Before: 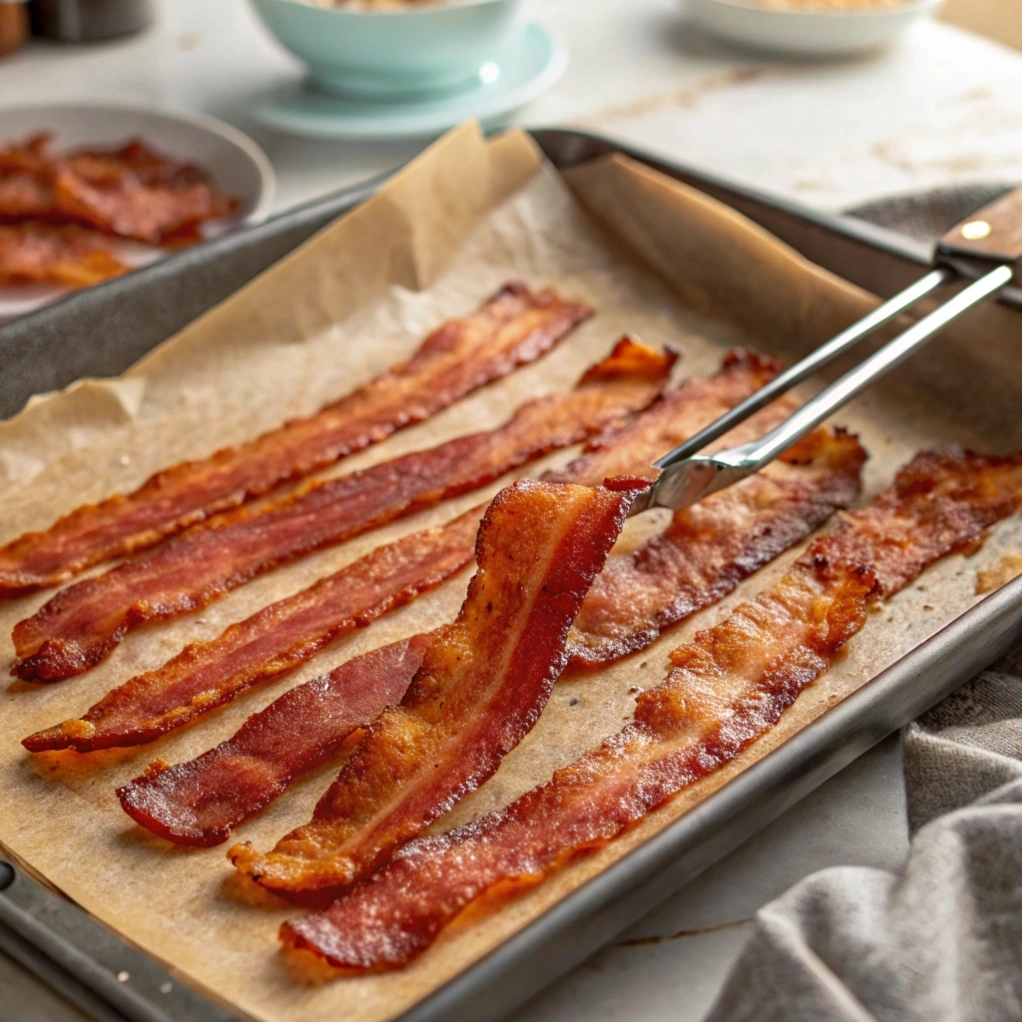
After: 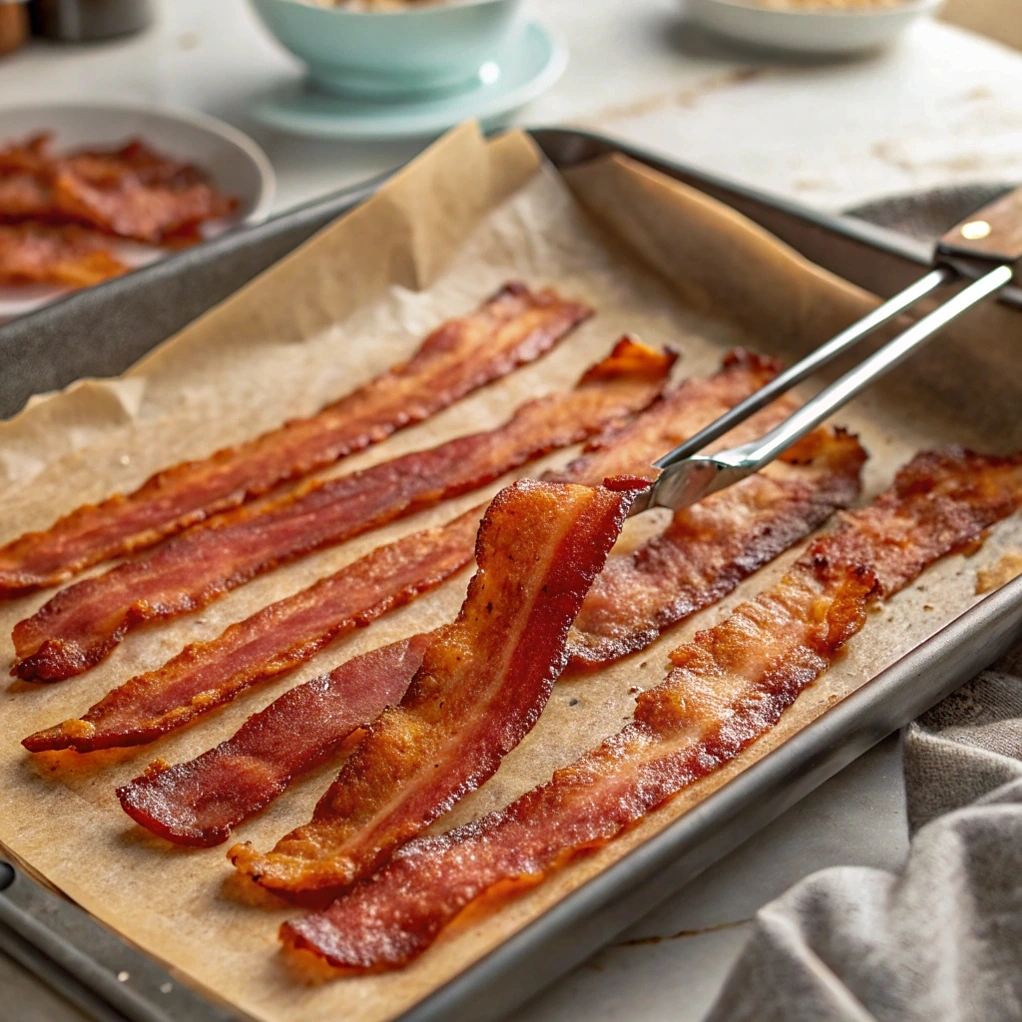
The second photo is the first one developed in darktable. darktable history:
shadows and highlights: highlights color adjustment 0%, low approximation 0.01, soften with gaussian
sharpen: radius 0.969, amount 0.604
